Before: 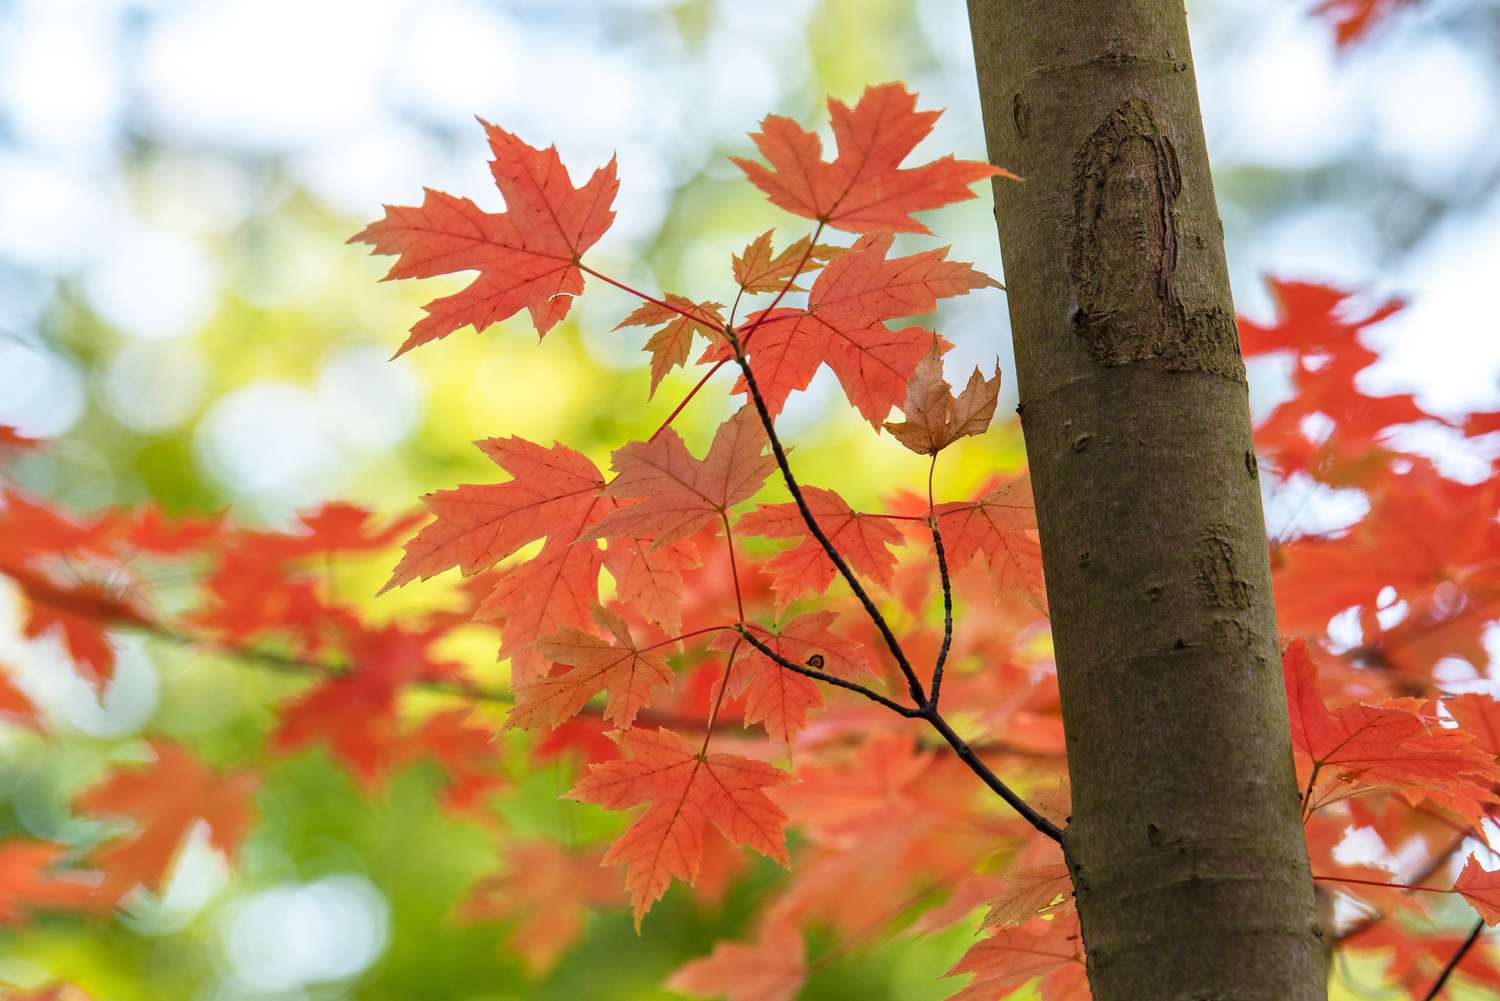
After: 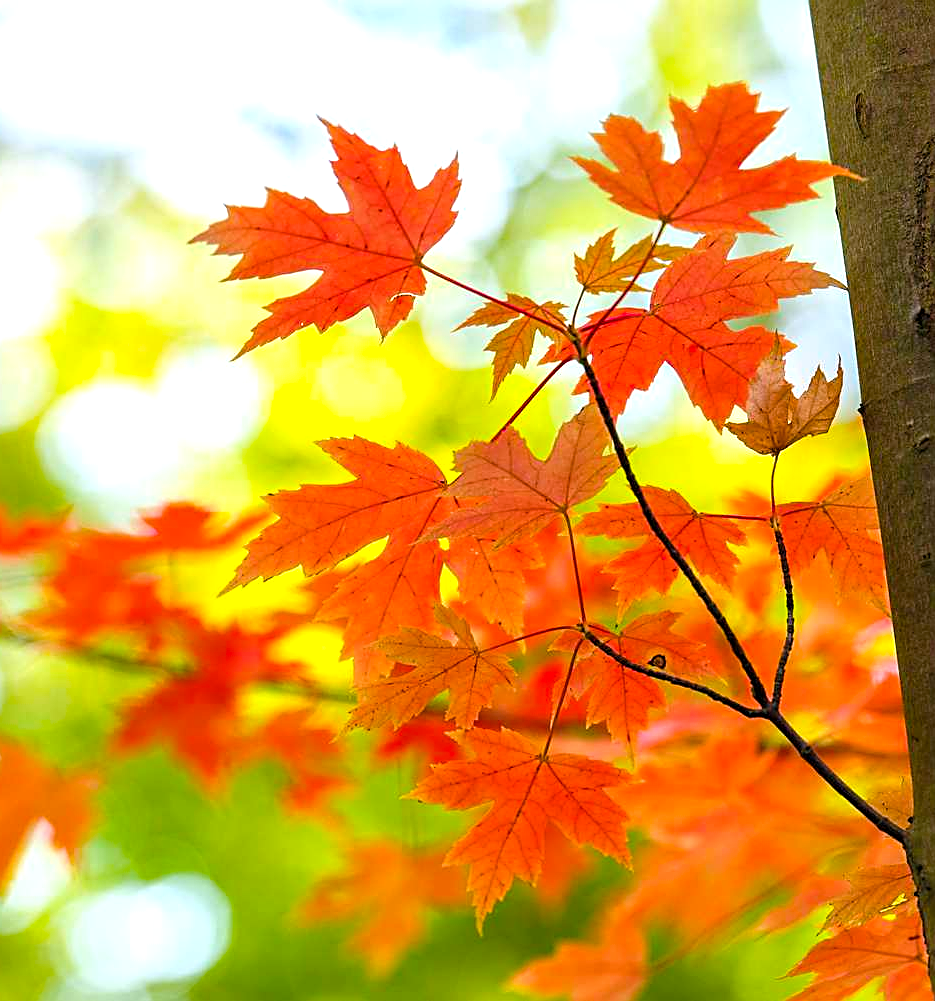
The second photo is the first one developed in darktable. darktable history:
sharpen: amount 0.745
exposure: exposure 0.45 EV, compensate highlight preservation false
crop: left 10.559%, right 26.498%
color balance rgb: perceptual saturation grading › global saturation 39.606%
